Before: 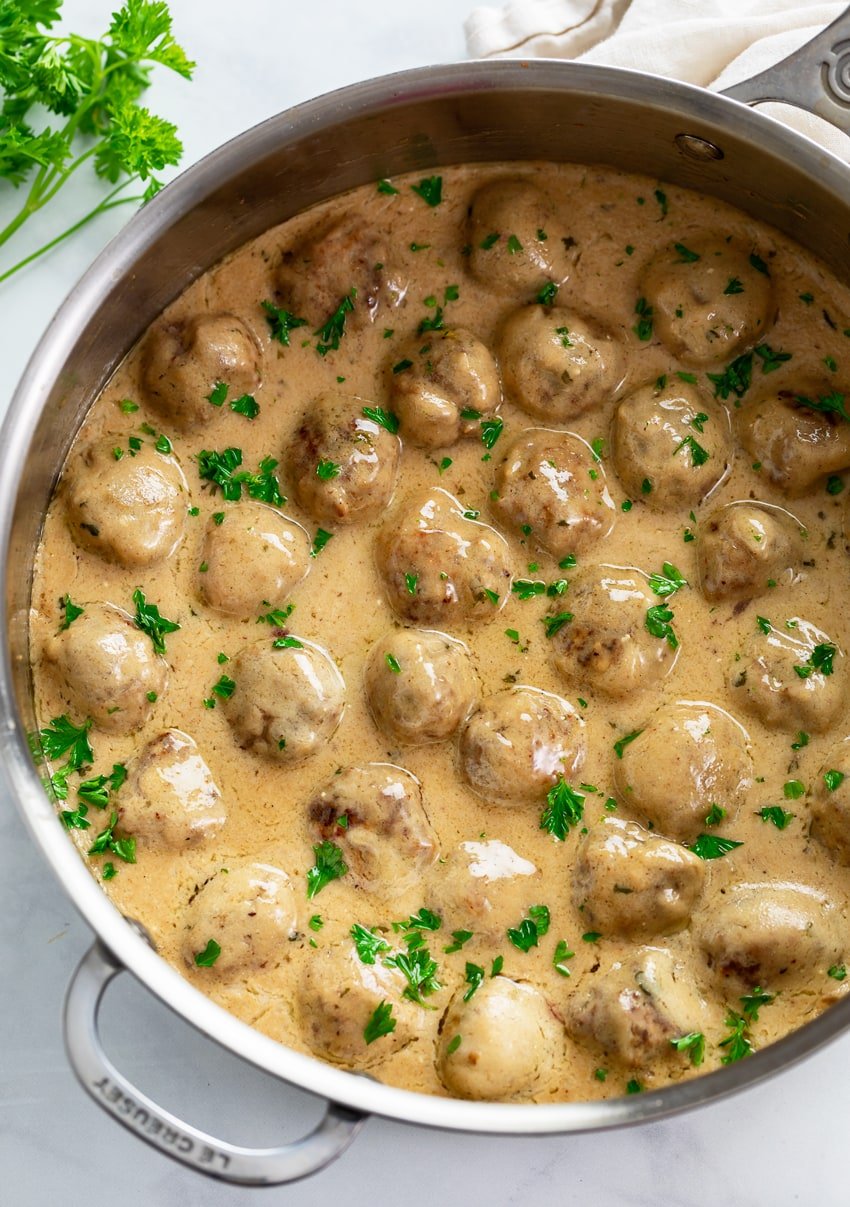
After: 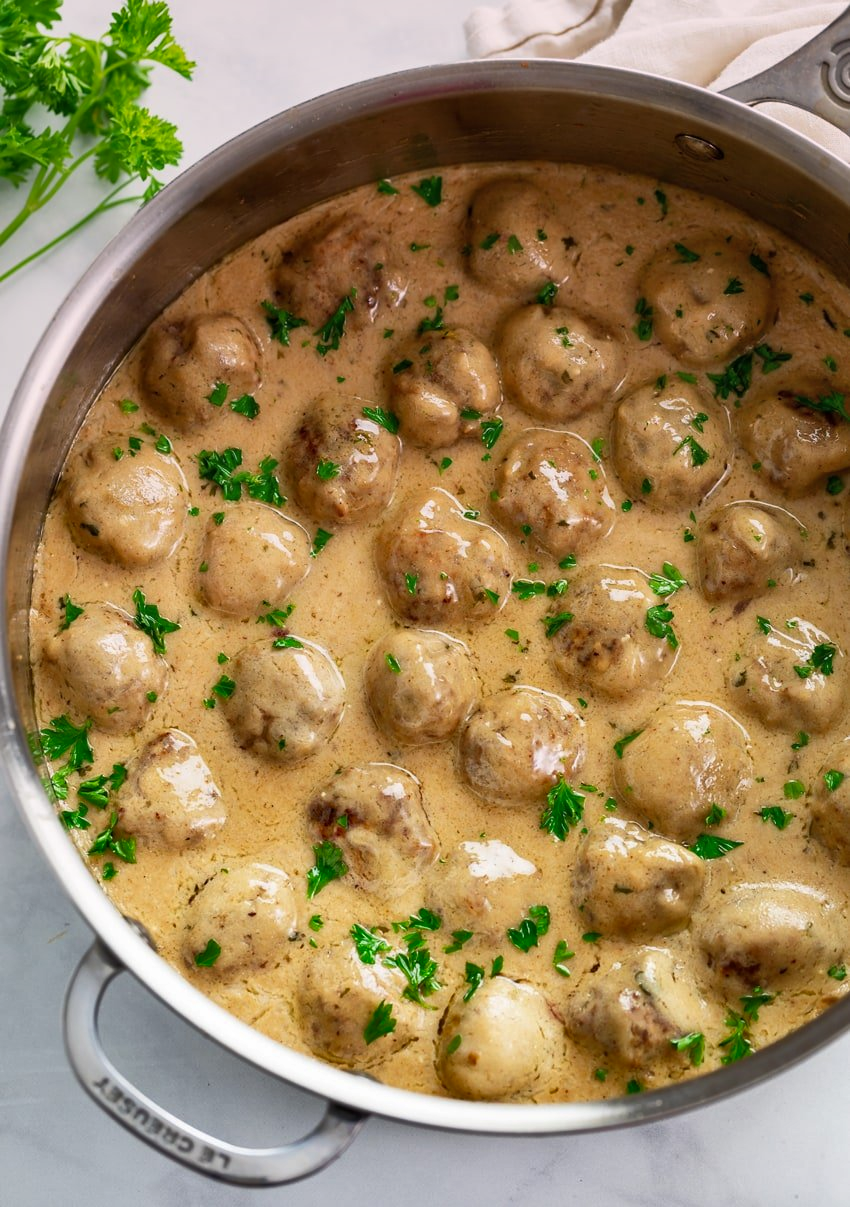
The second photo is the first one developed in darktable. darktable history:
shadows and highlights: soften with gaussian
graduated density: density 0.38 EV, hardness 21%, rotation -6.11°, saturation 32%
